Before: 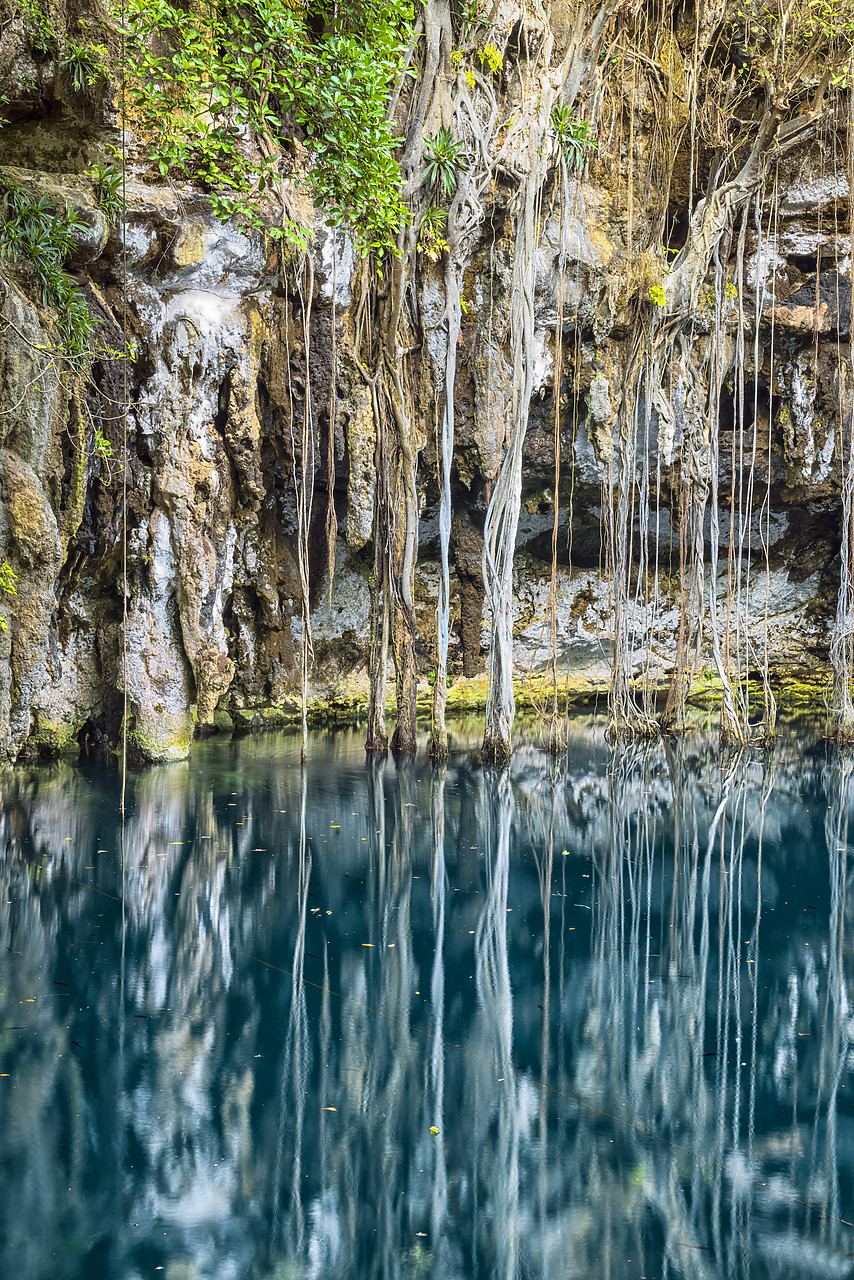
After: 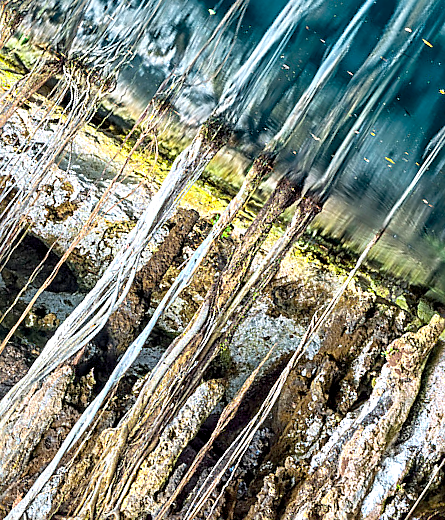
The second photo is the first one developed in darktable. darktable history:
crop and rotate: angle 146.76°, left 9.148%, top 15.631%, right 4.43%, bottom 17.015%
levels: levels [0, 0.492, 0.984]
exposure: black level correction 0.005, exposure 0.419 EV, compensate highlight preservation false
sharpen: on, module defaults
